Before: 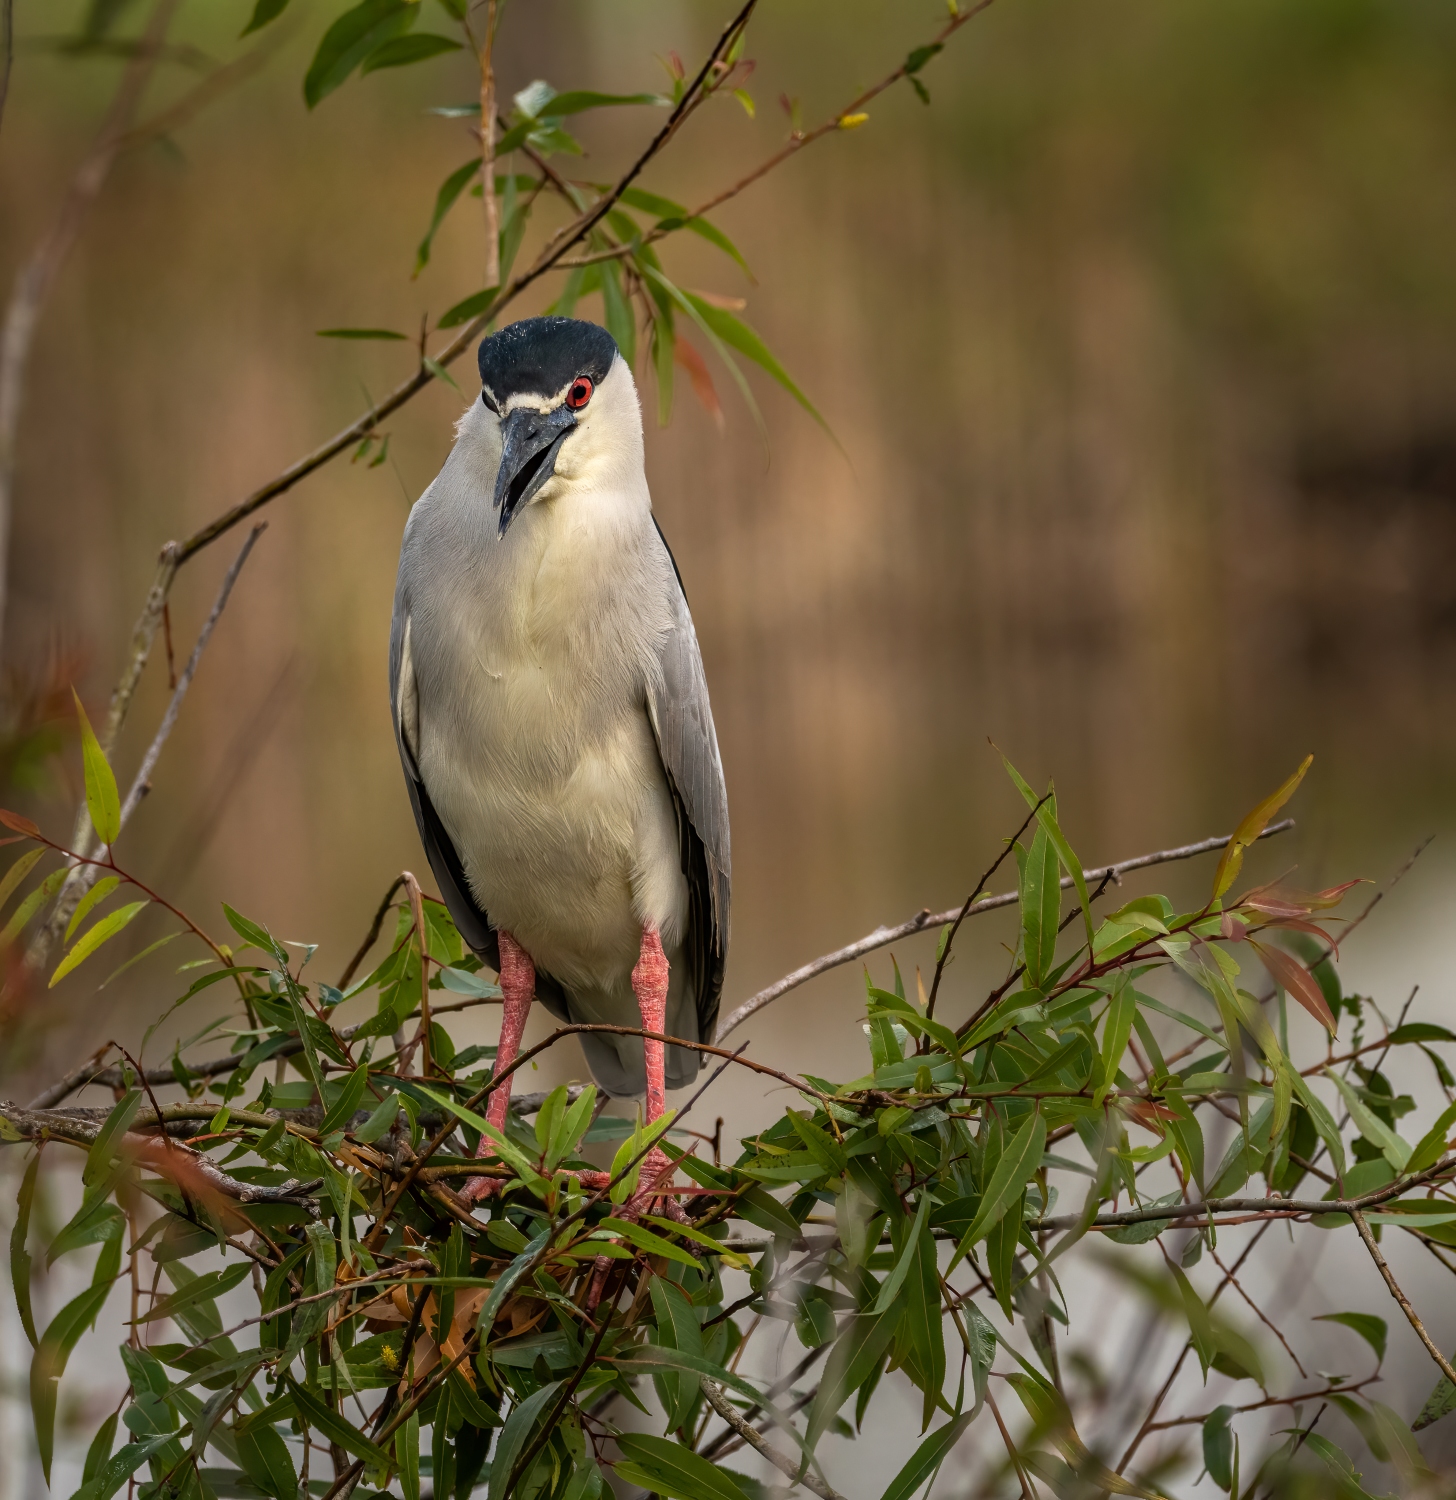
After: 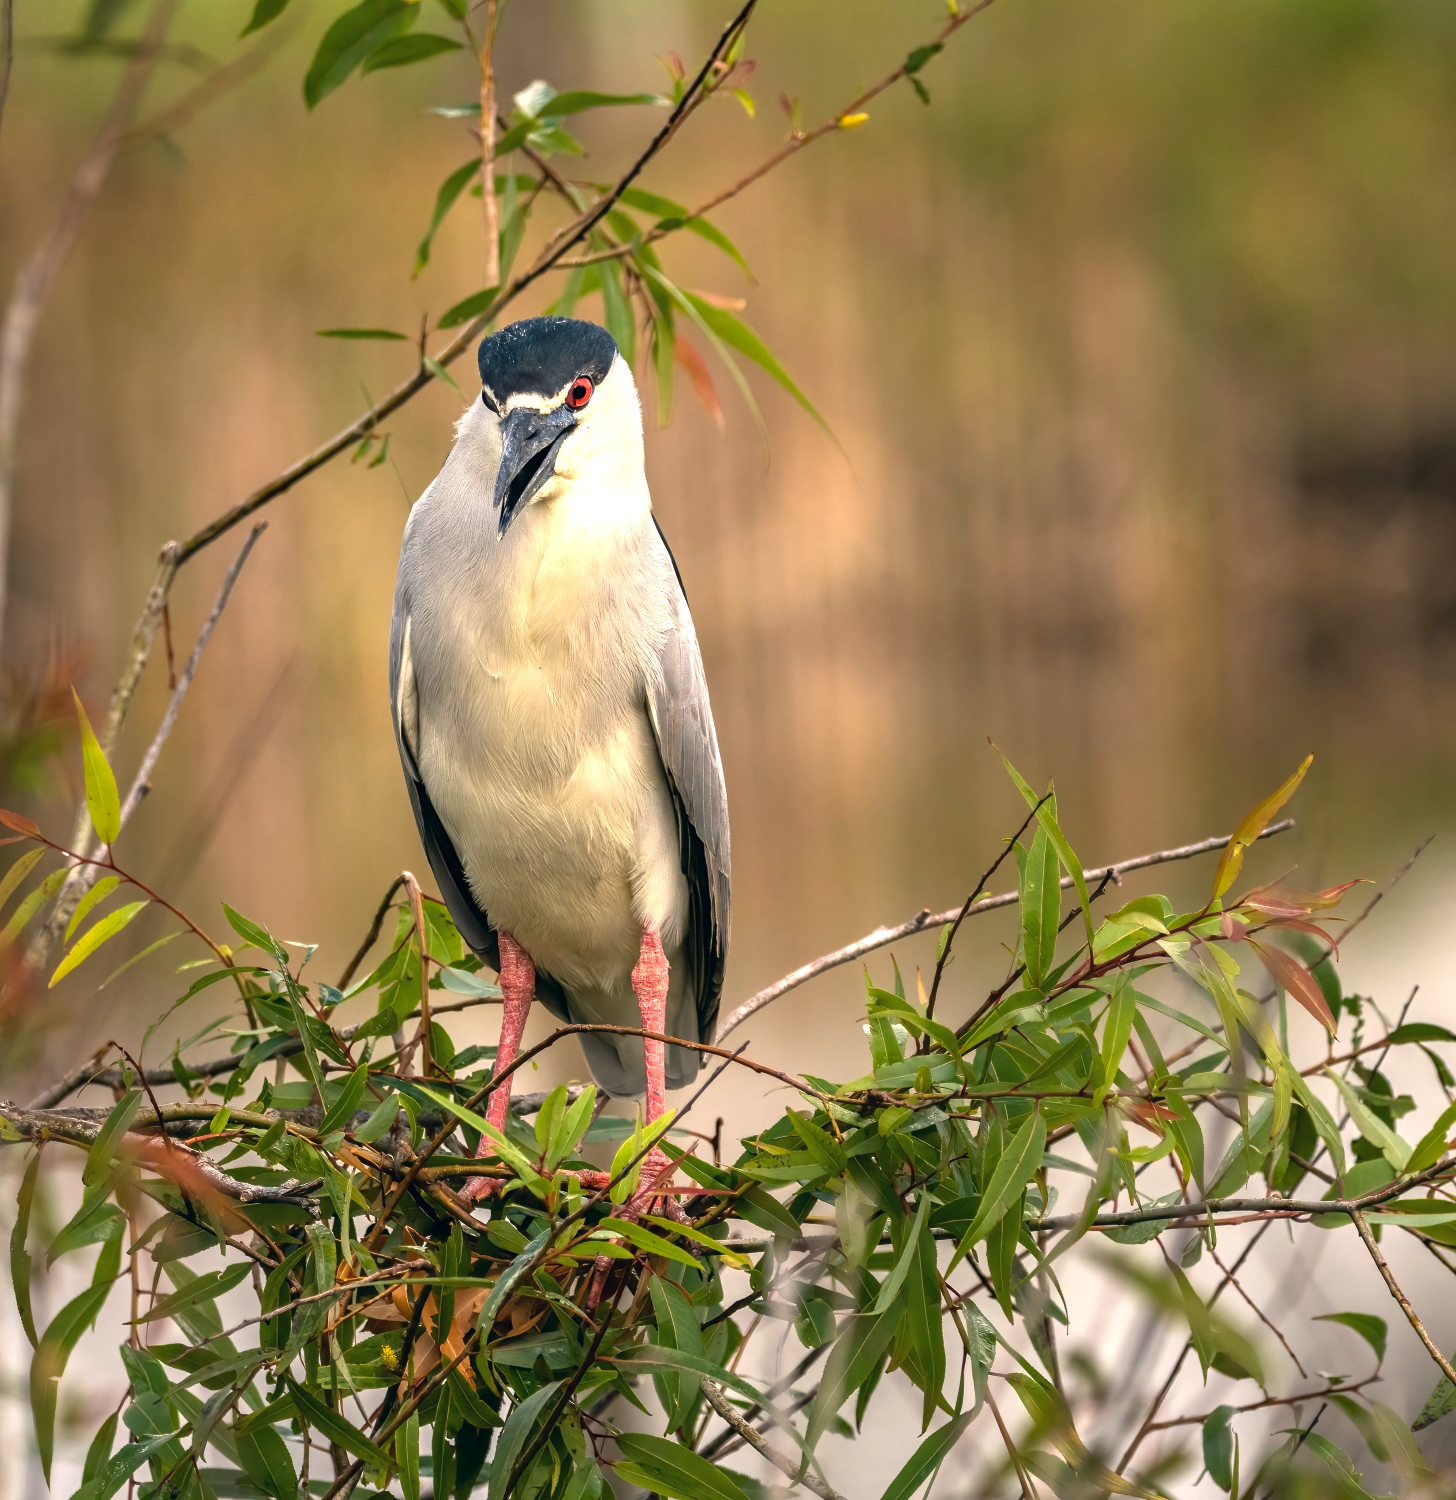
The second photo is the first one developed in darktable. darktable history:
exposure: black level correction 0, exposure 1 EV, compensate highlight preservation false
color correction: highlights a* 5.36, highlights b* 5.35, shadows a* -4.79, shadows b* -5.05
